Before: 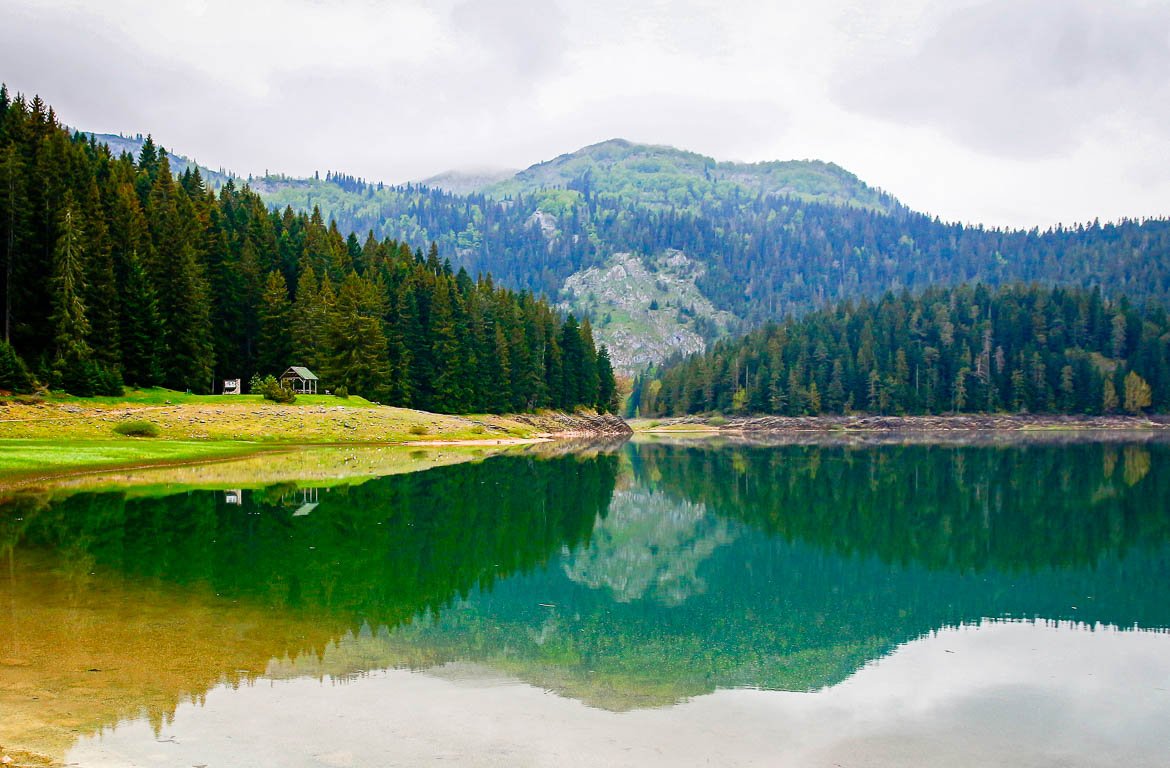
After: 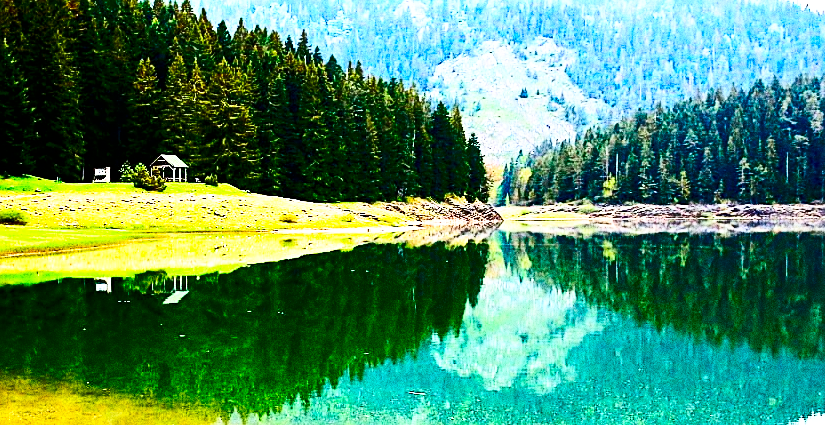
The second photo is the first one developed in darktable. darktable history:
sharpen: on, module defaults
grain: coarseness 10.62 ISO, strength 55.56%
contrast brightness saturation: contrast 0.4, brightness 0.05, saturation 0.25
tone equalizer: -8 EV -0.75 EV, -7 EV -0.7 EV, -6 EV -0.6 EV, -5 EV -0.4 EV, -3 EV 0.4 EV, -2 EV 0.6 EV, -1 EV 0.7 EV, +0 EV 0.75 EV, edges refinement/feathering 500, mask exposure compensation -1.57 EV, preserve details no
crop: left 11.123%, top 27.61%, right 18.3%, bottom 17.034%
base curve: curves: ch0 [(0, 0) (0.005, 0.002) (0.15, 0.3) (0.4, 0.7) (0.75, 0.95) (1, 1)], preserve colors none
white balance: red 0.976, blue 1.04
